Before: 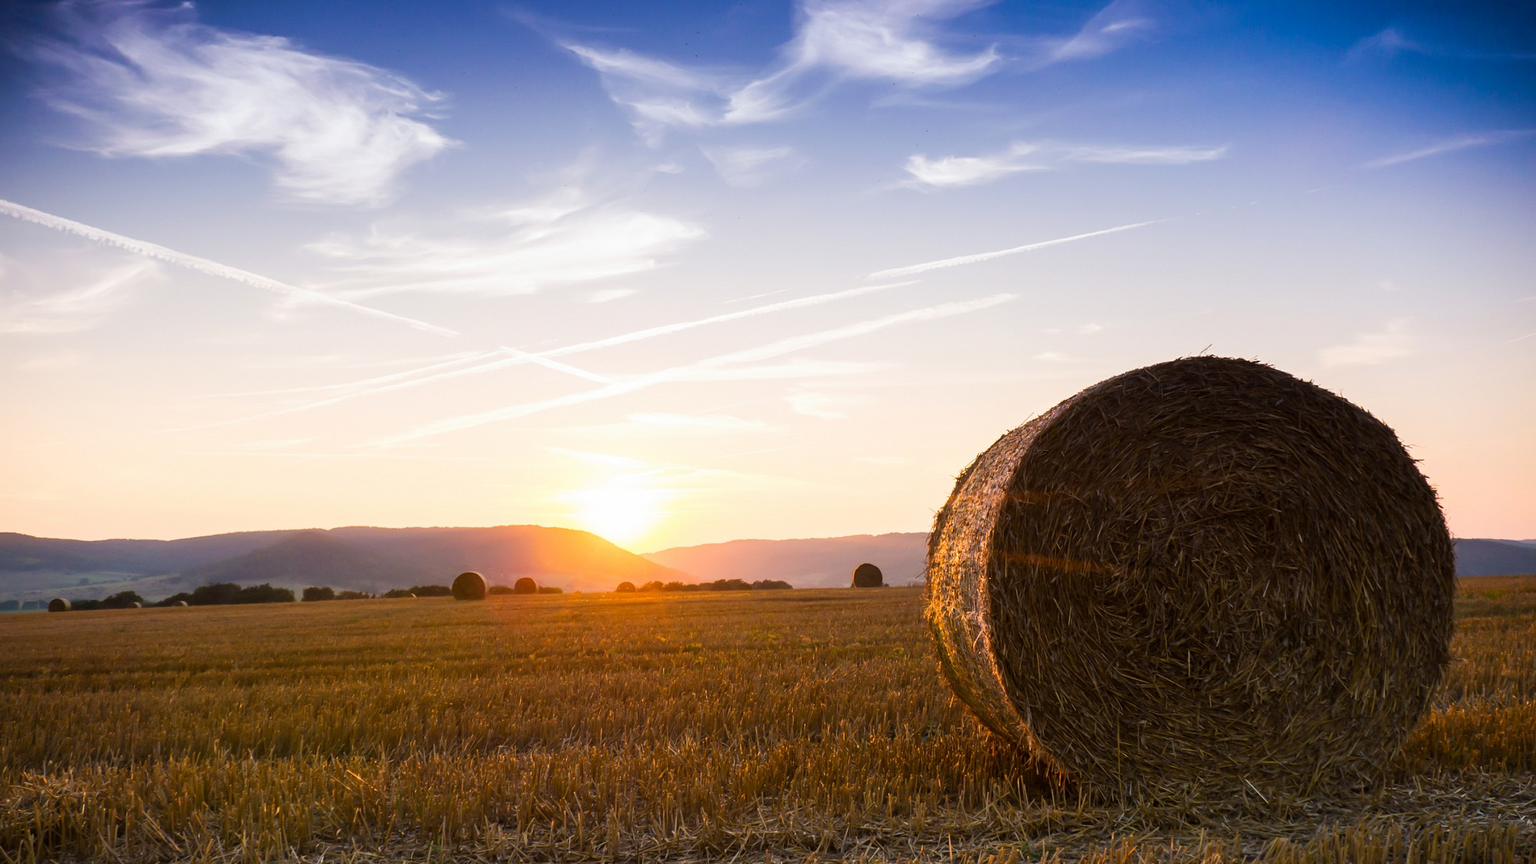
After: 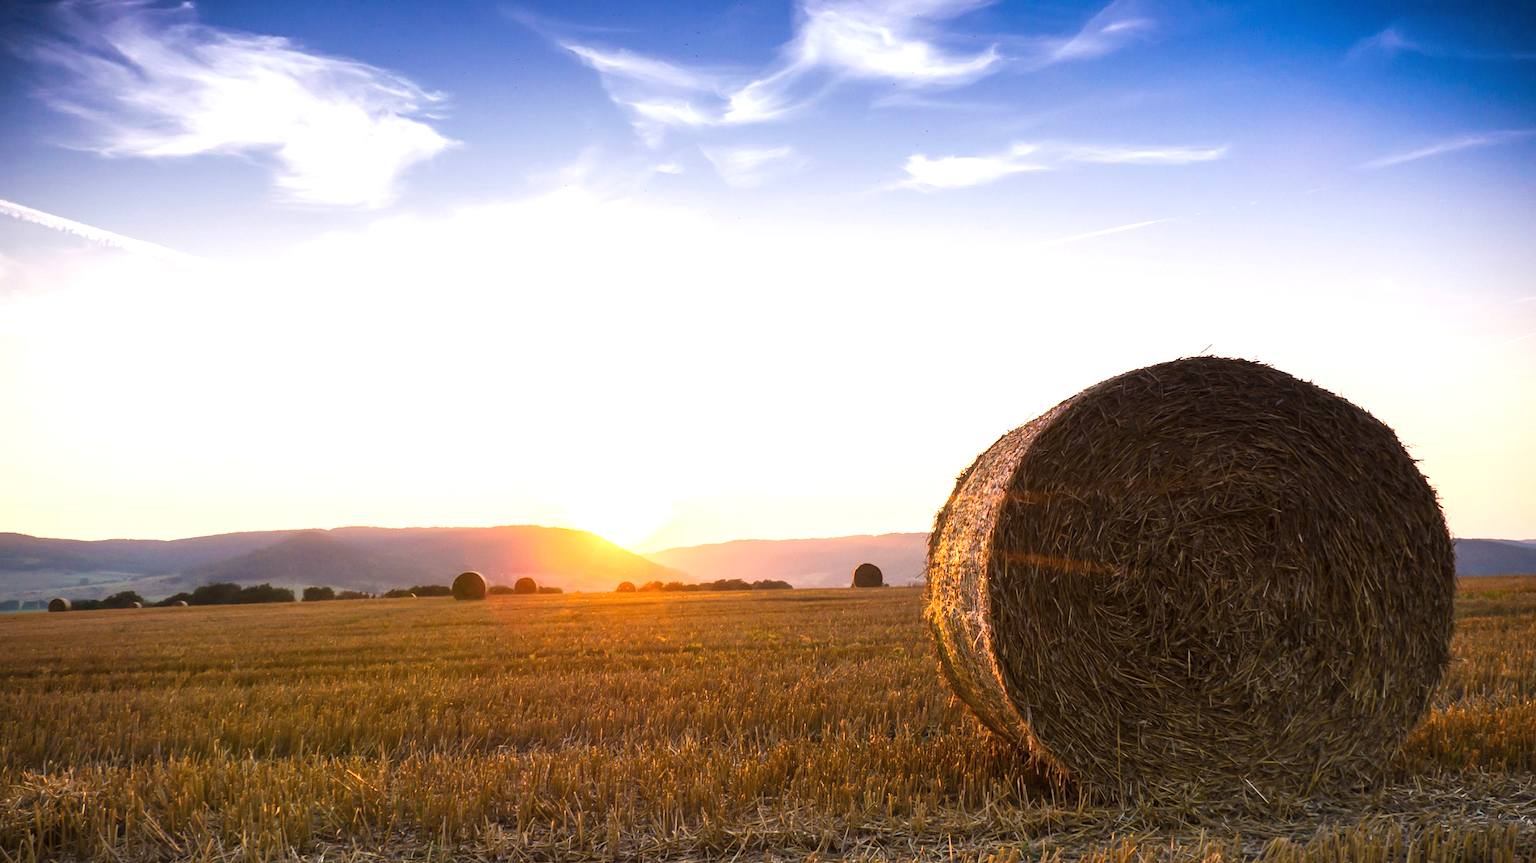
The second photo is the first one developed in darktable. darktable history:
local contrast: highlights 100%, shadows 100%, detail 120%, midtone range 0.2
exposure: black level correction -0.002, exposure 0.54 EV, compensate highlight preservation false
rotate and perspective: crop left 0, crop top 0
